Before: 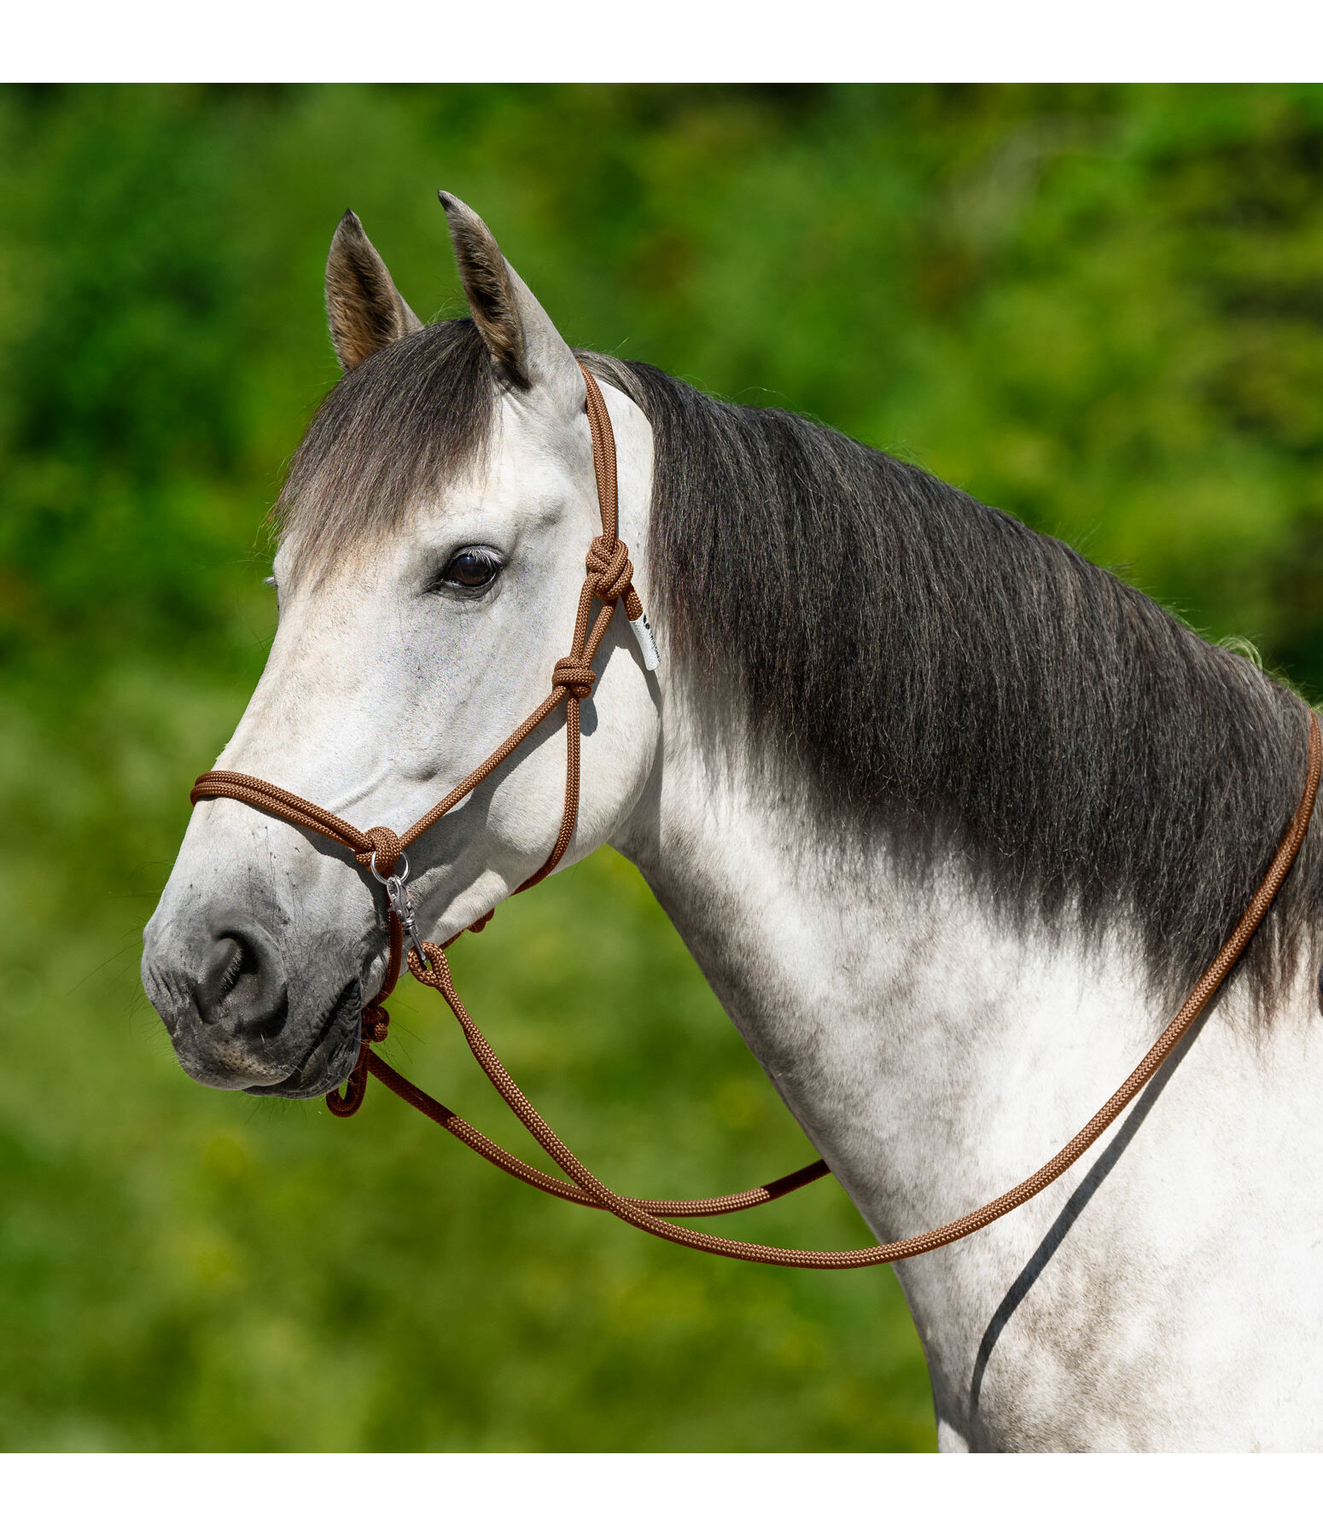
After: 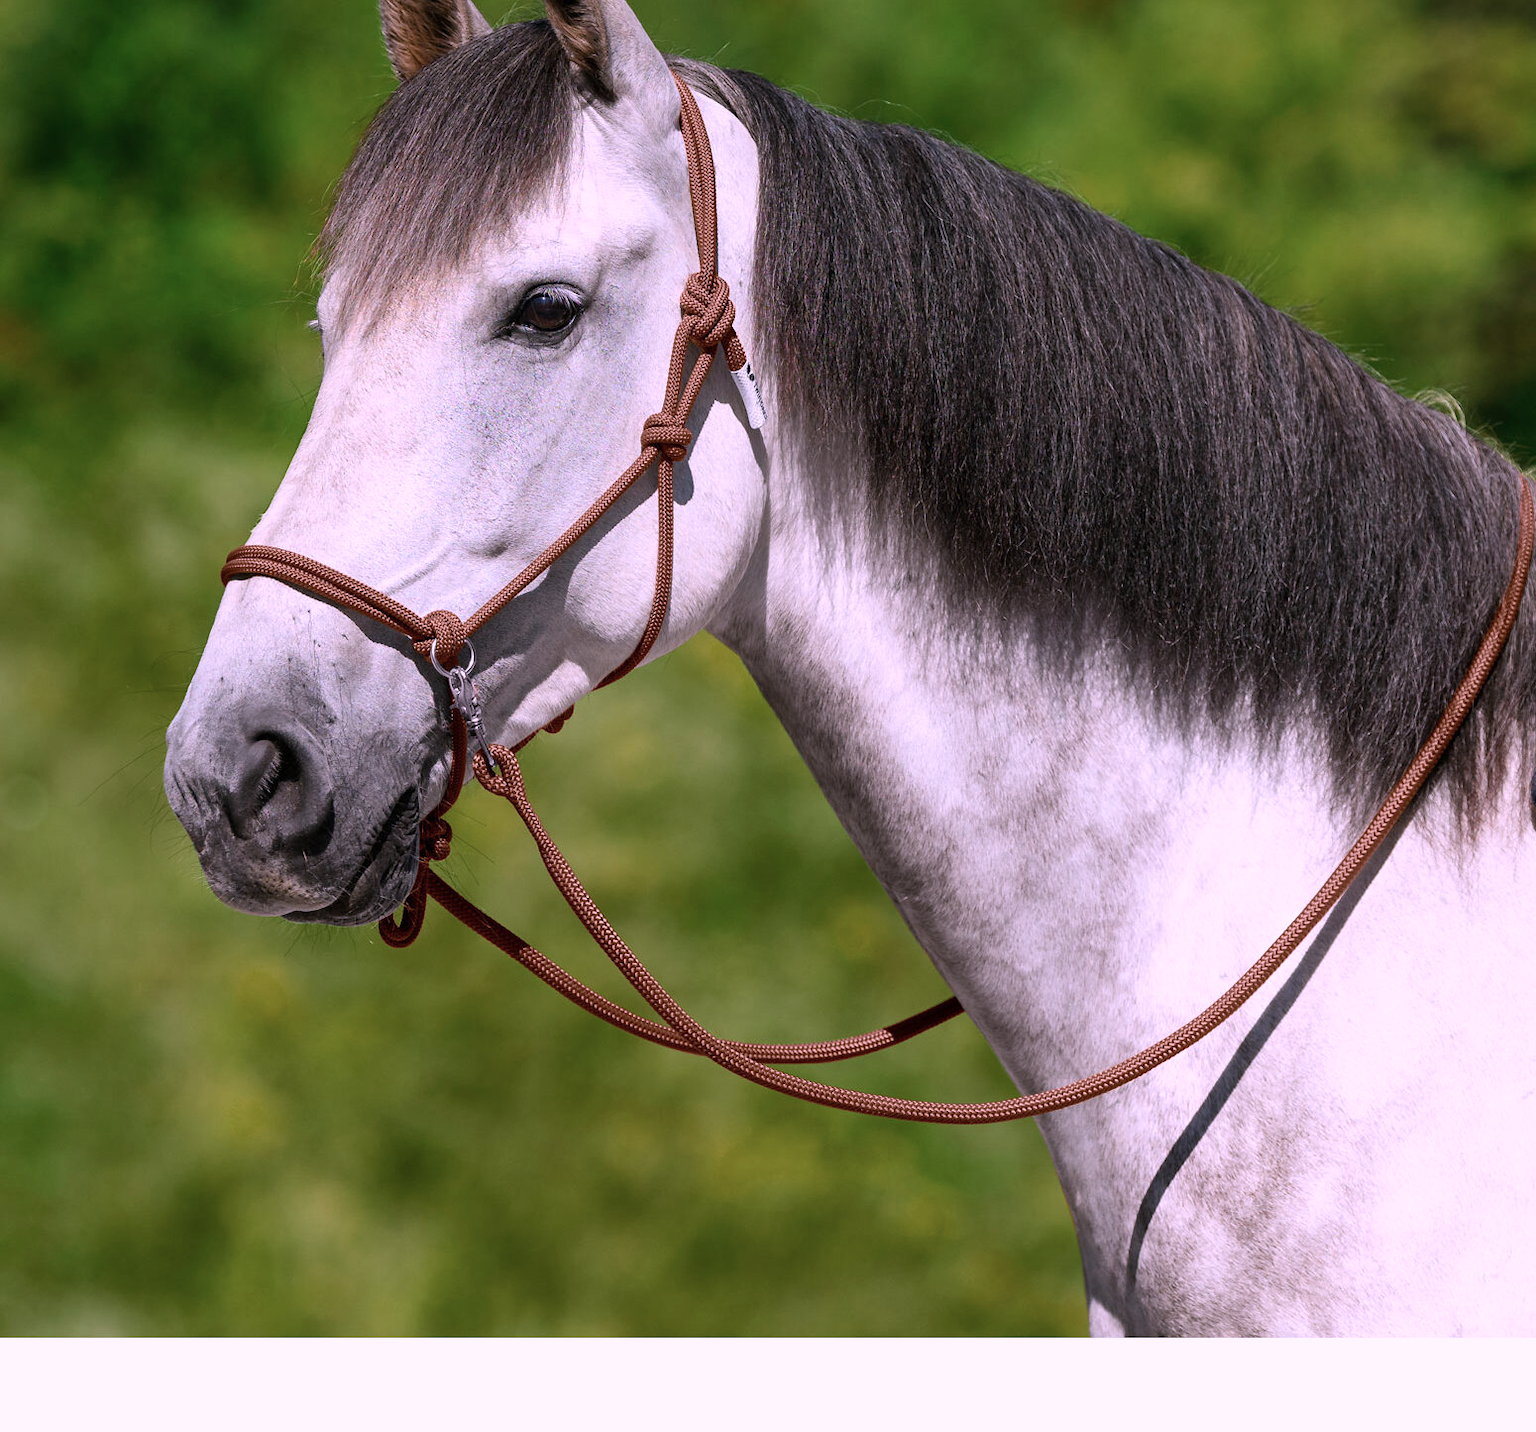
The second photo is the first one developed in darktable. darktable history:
crop and rotate: top 19.615%
color correction: highlights a* 16.08, highlights b* -20.43
